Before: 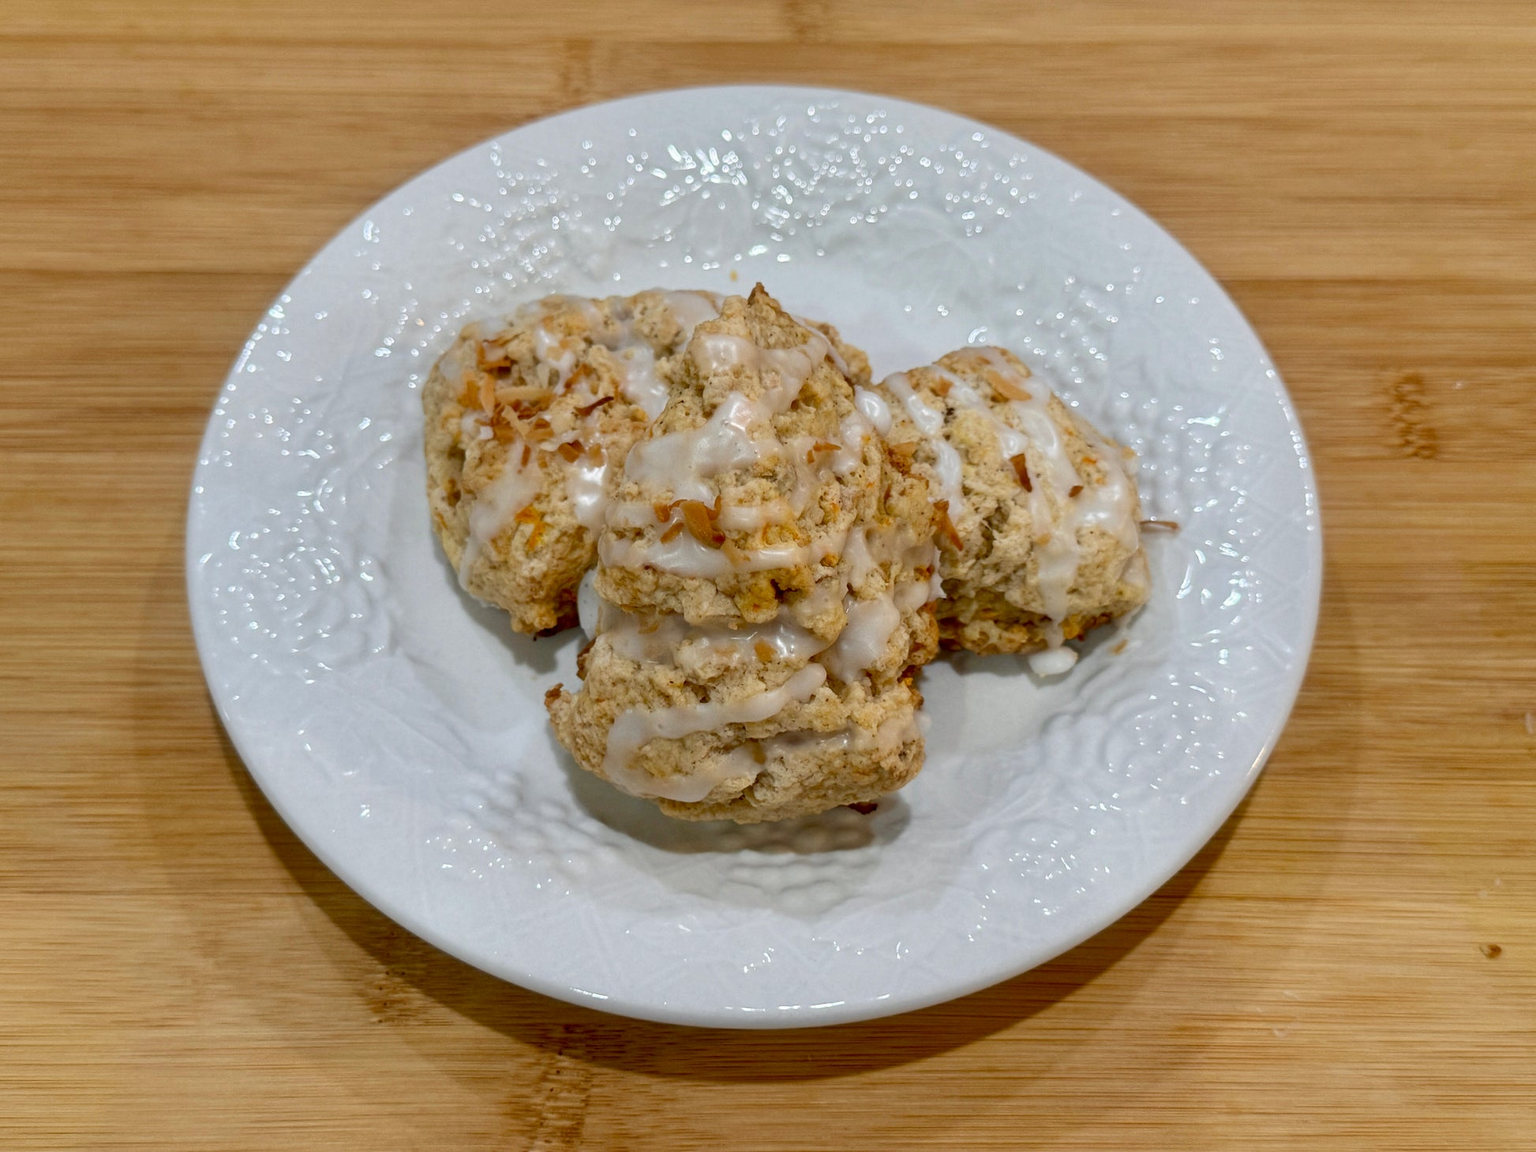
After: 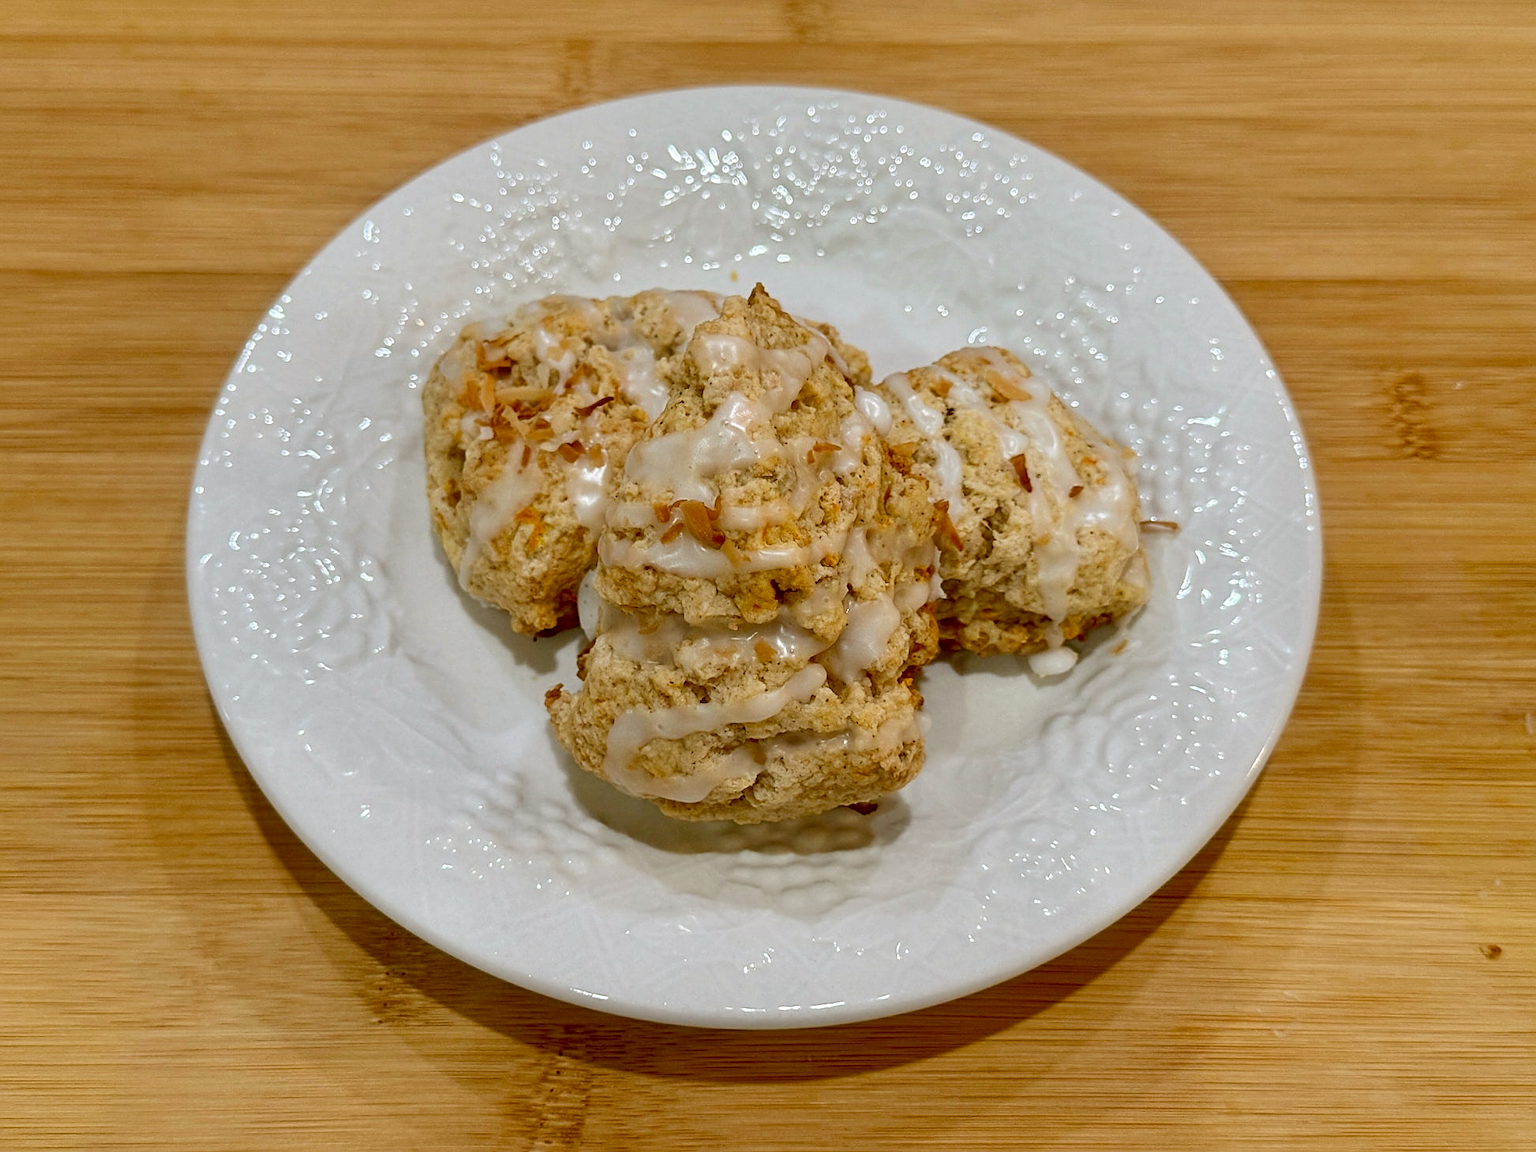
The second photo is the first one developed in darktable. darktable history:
color correction: highlights a* -0.492, highlights b* 0.164, shadows a* 4.74, shadows b* 20.51
sharpen: on, module defaults
